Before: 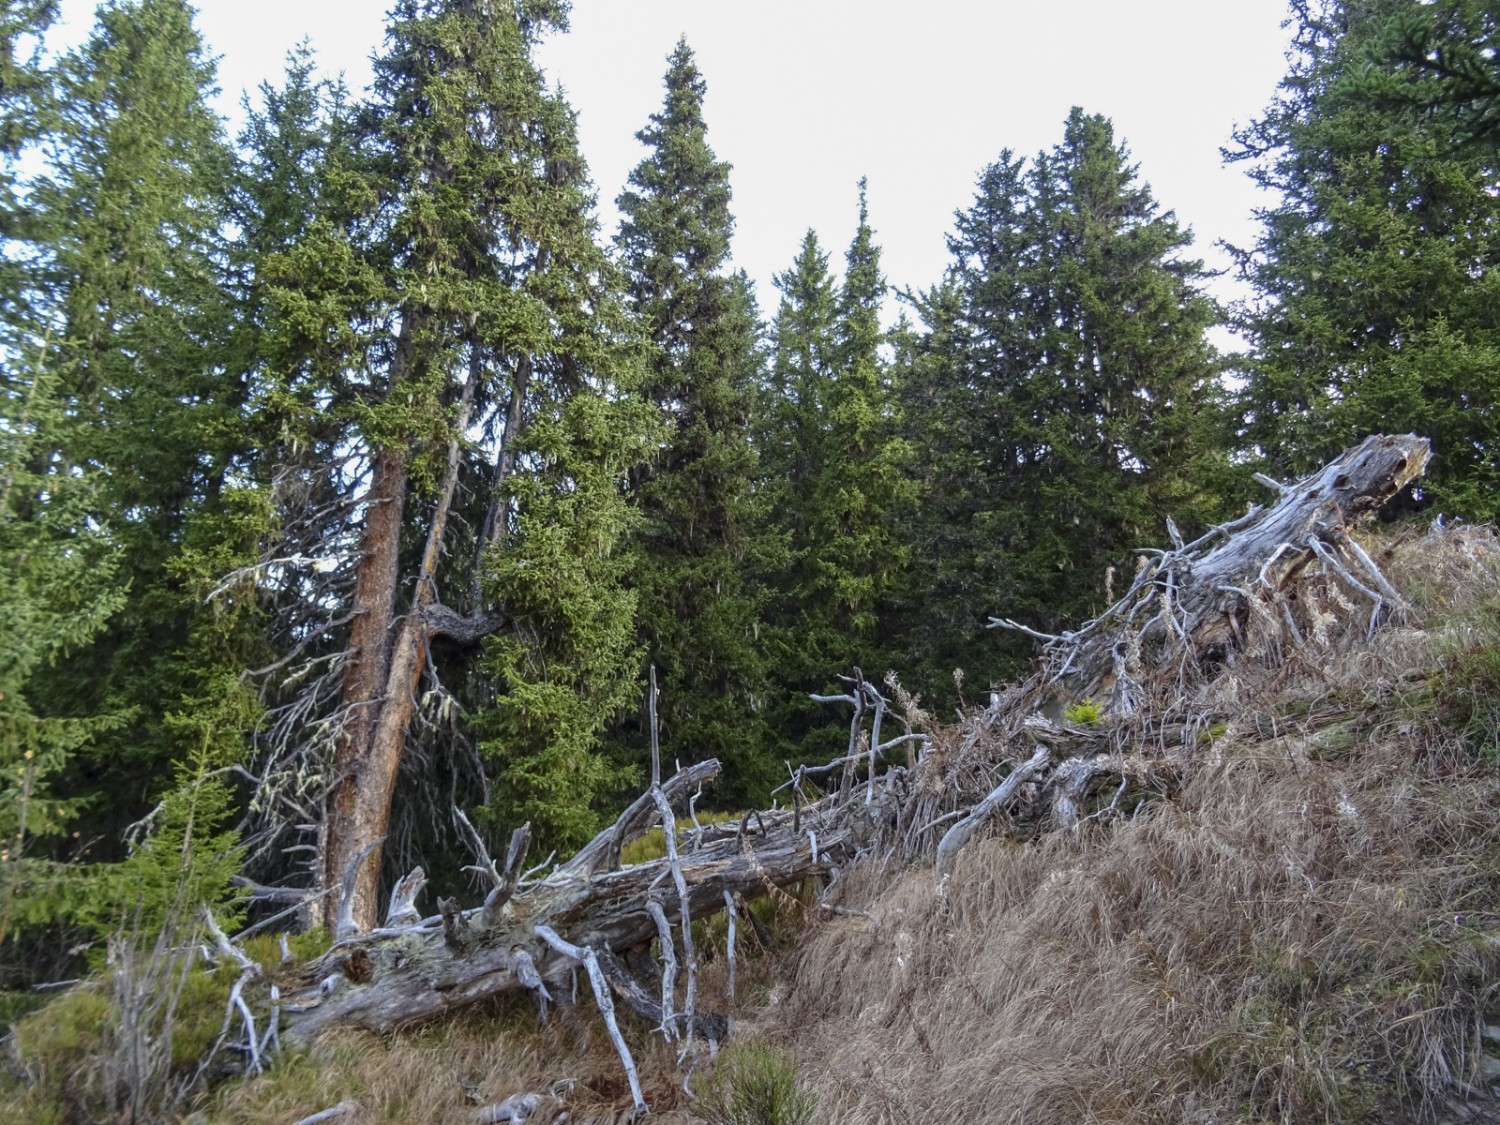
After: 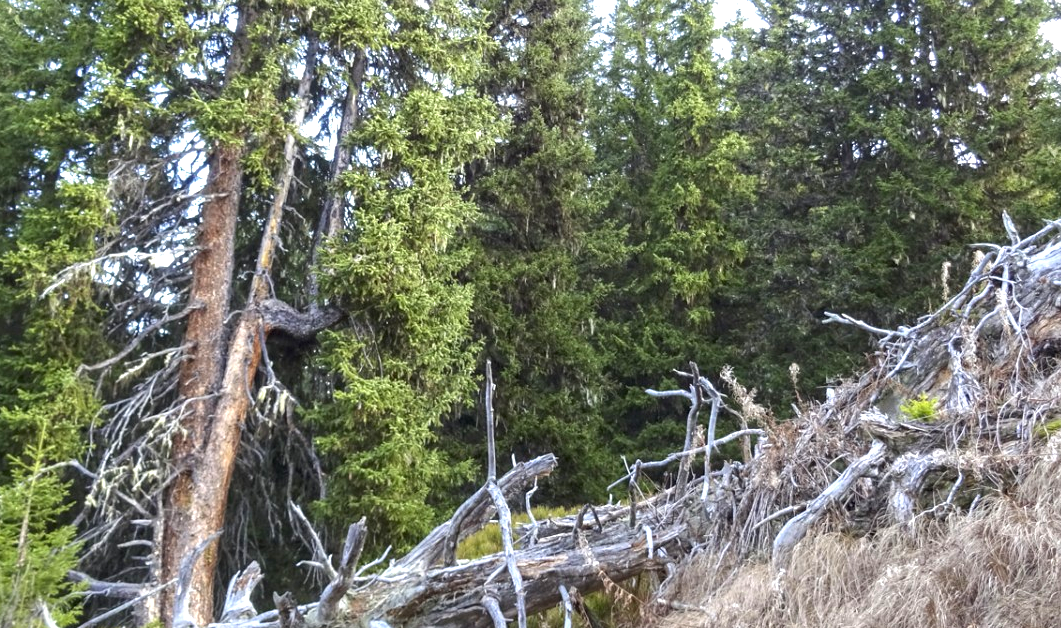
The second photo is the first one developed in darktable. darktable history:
exposure: black level correction 0, exposure 1.126 EV, compensate highlight preservation false
crop: left 10.943%, top 27.176%, right 18.313%, bottom 16.983%
